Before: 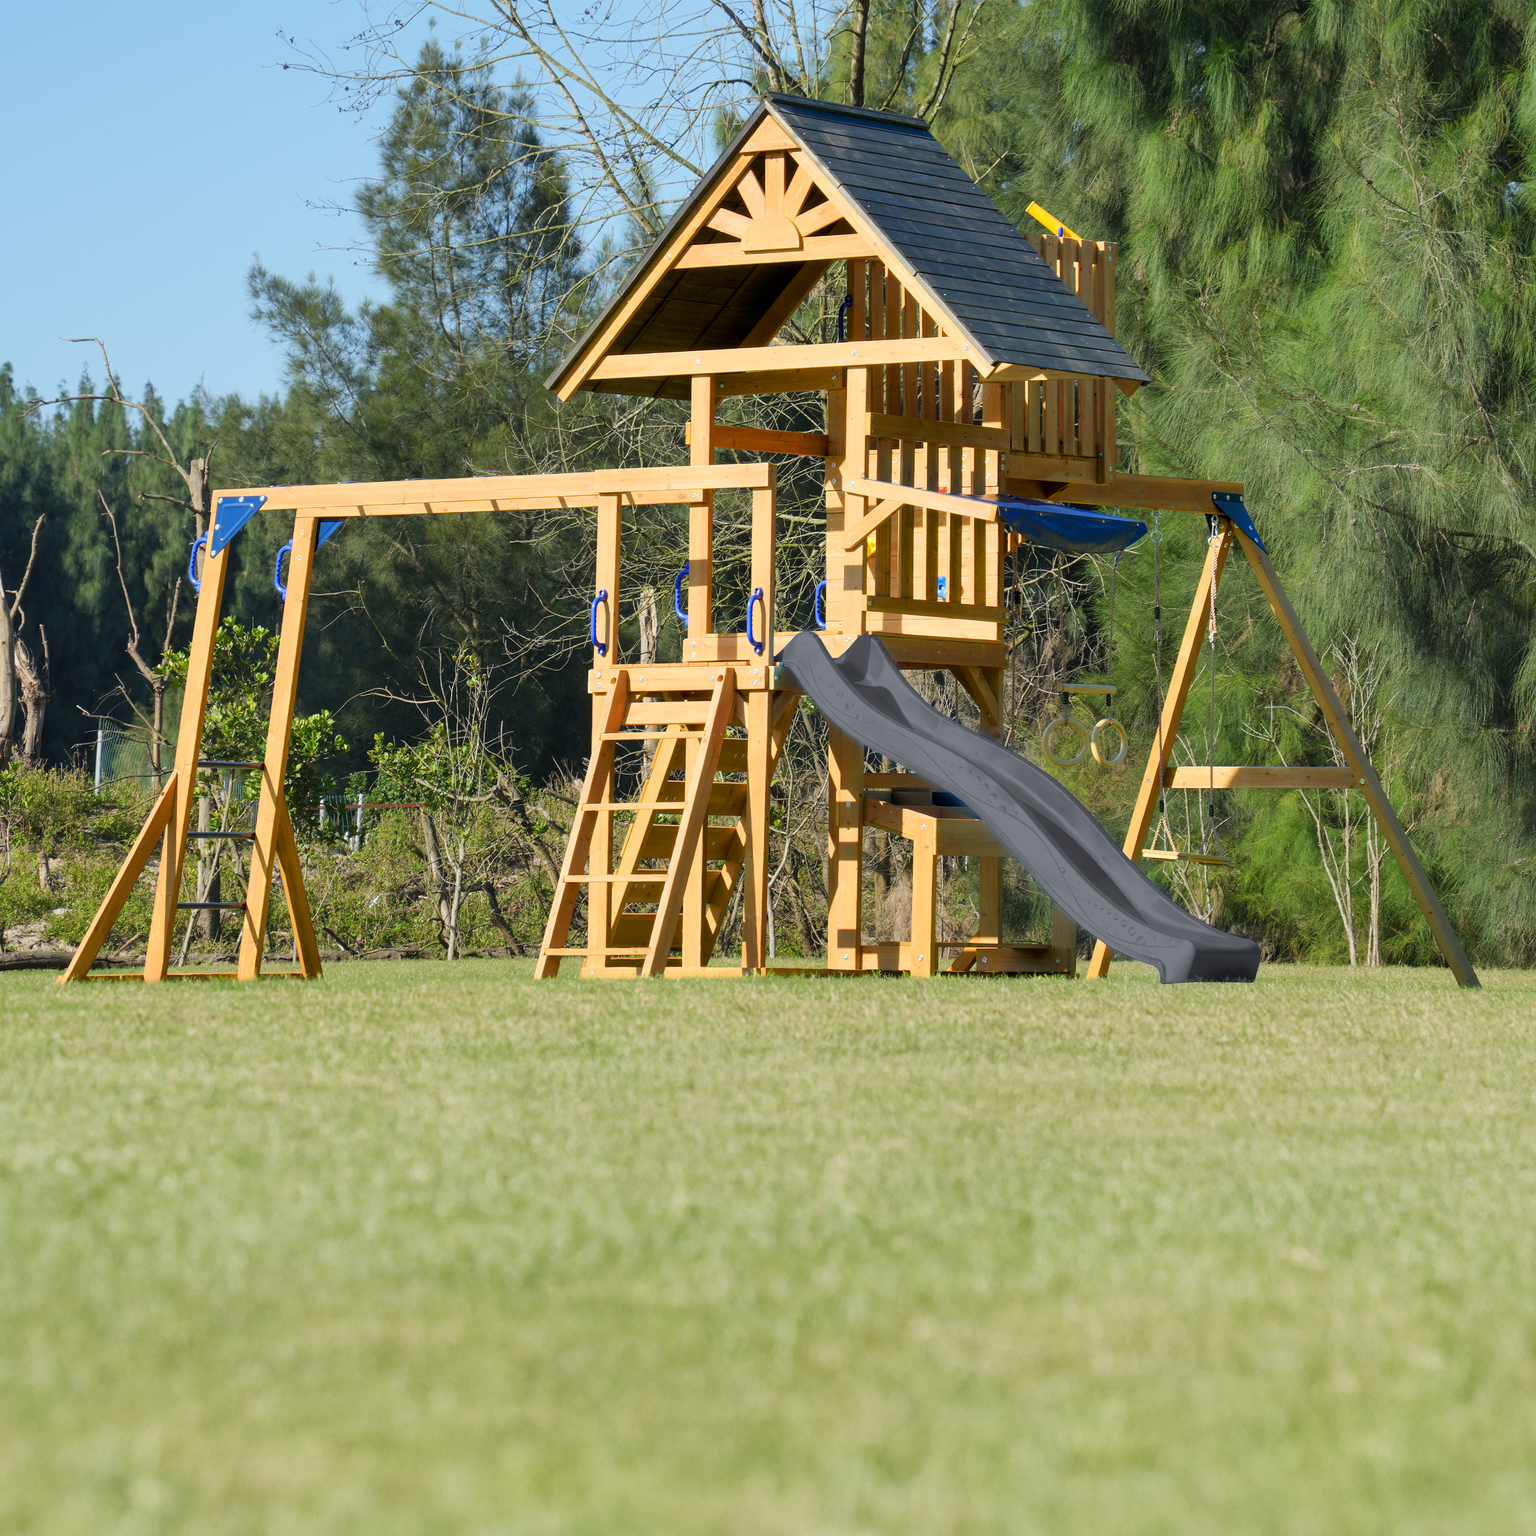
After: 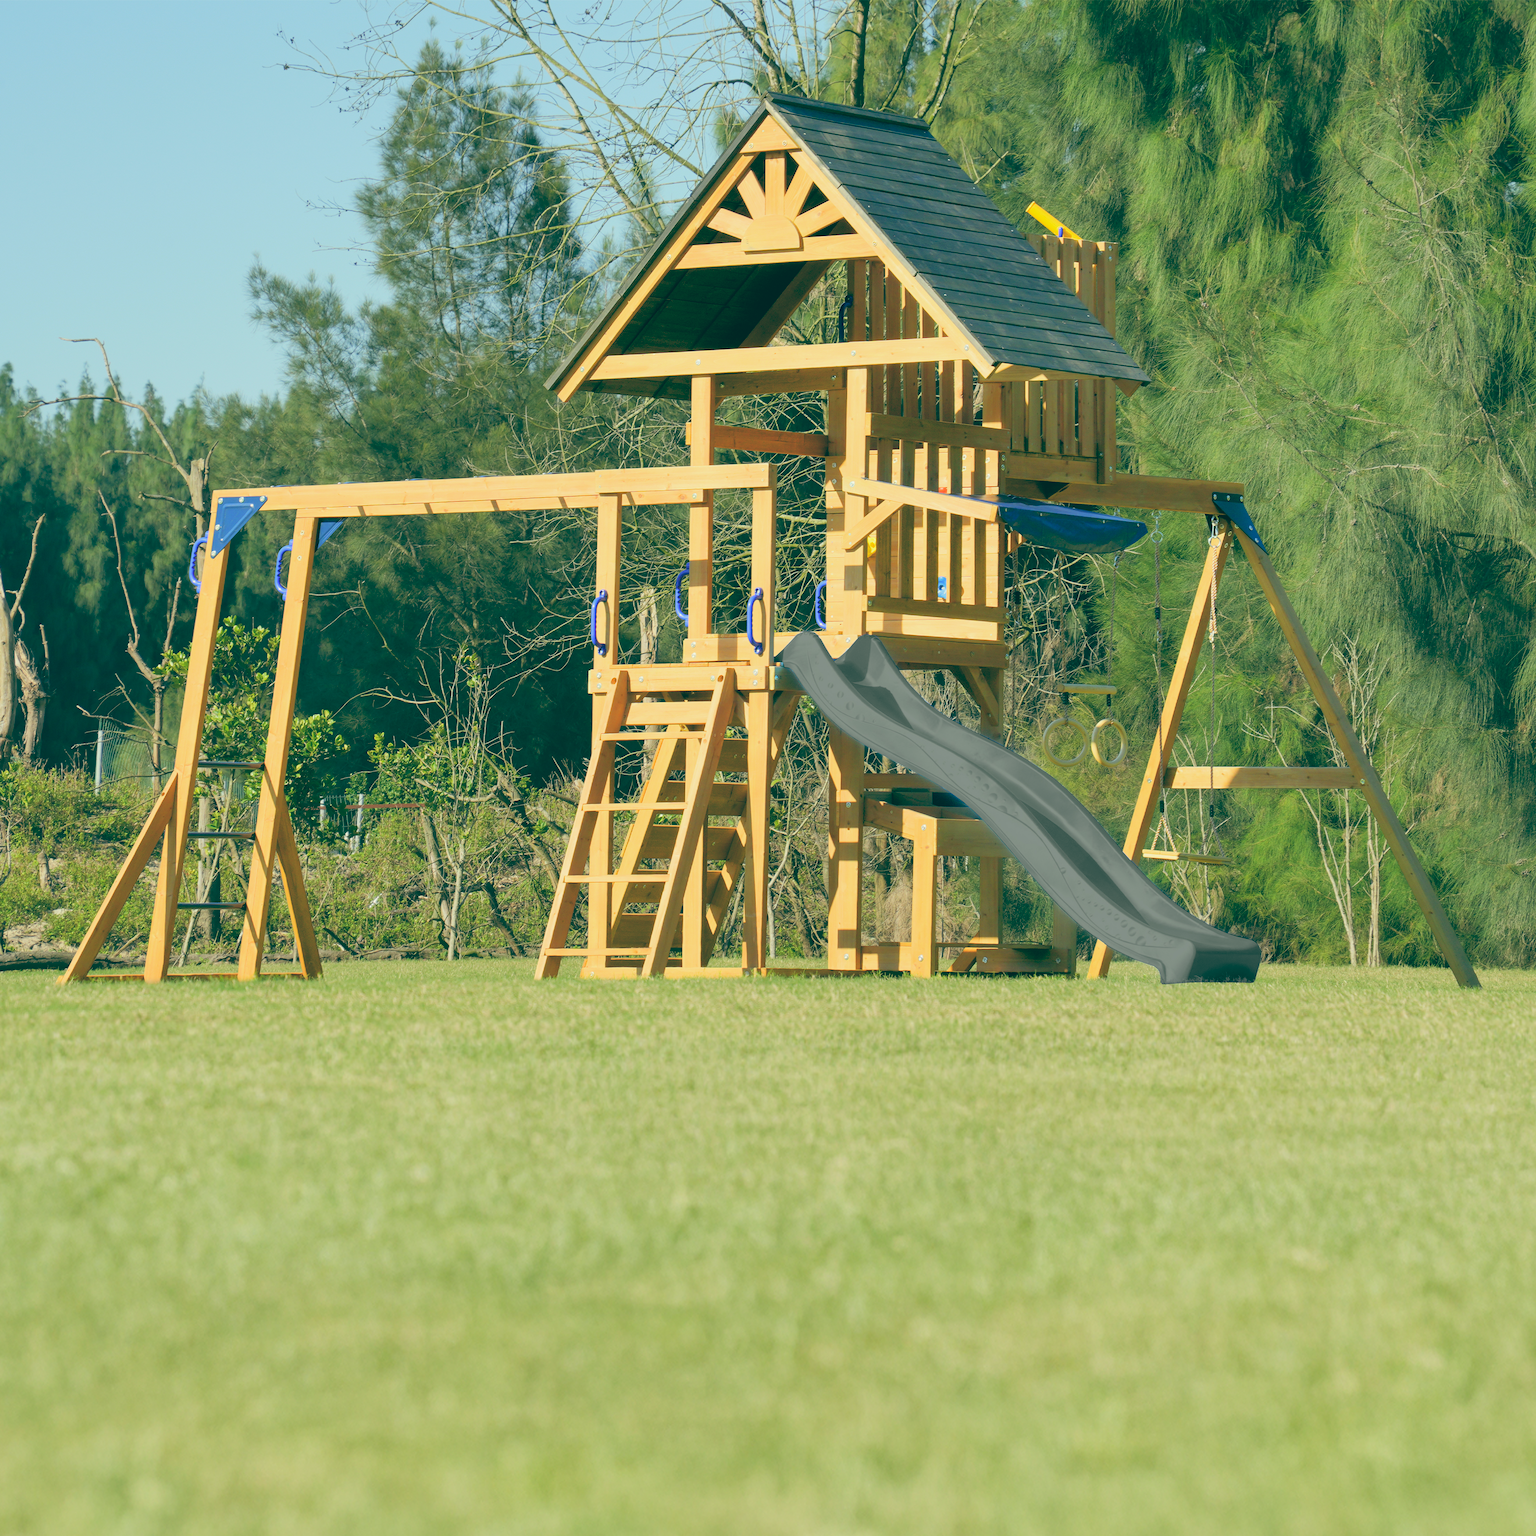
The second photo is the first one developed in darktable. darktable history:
contrast brightness saturation: brightness 0.15
color balance: lift [1.005, 0.99, 1.007, 1.01], gamma [1, 1.034, 1.032, 0.966], gain [0.873, 1.055, 1.067, 0.933]
